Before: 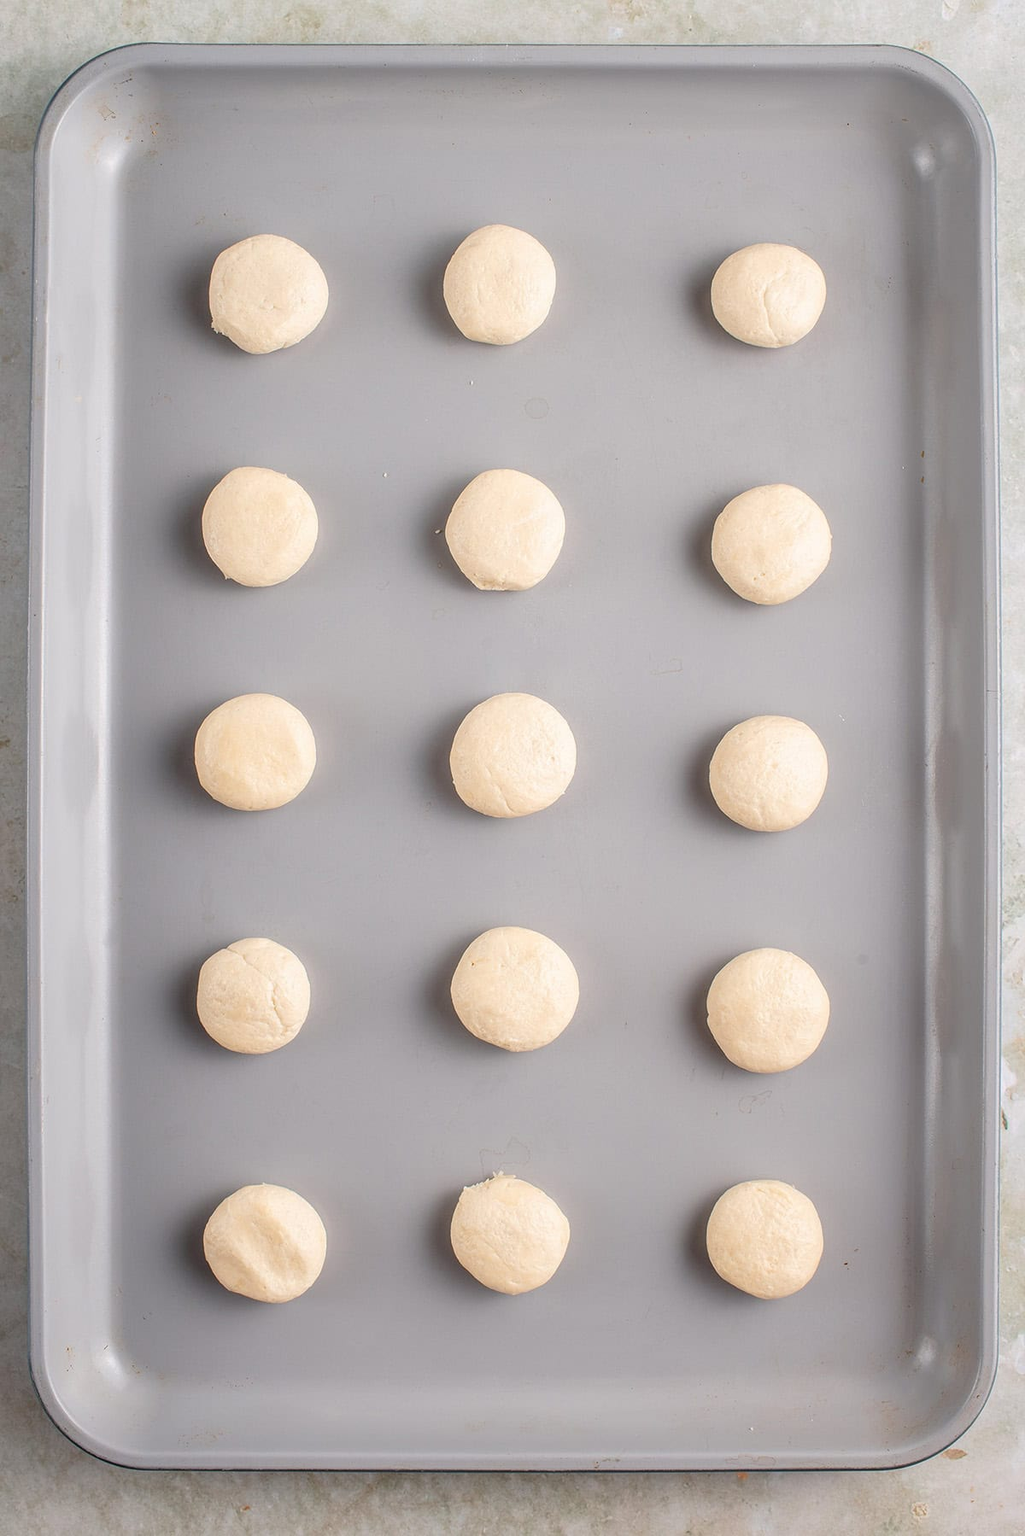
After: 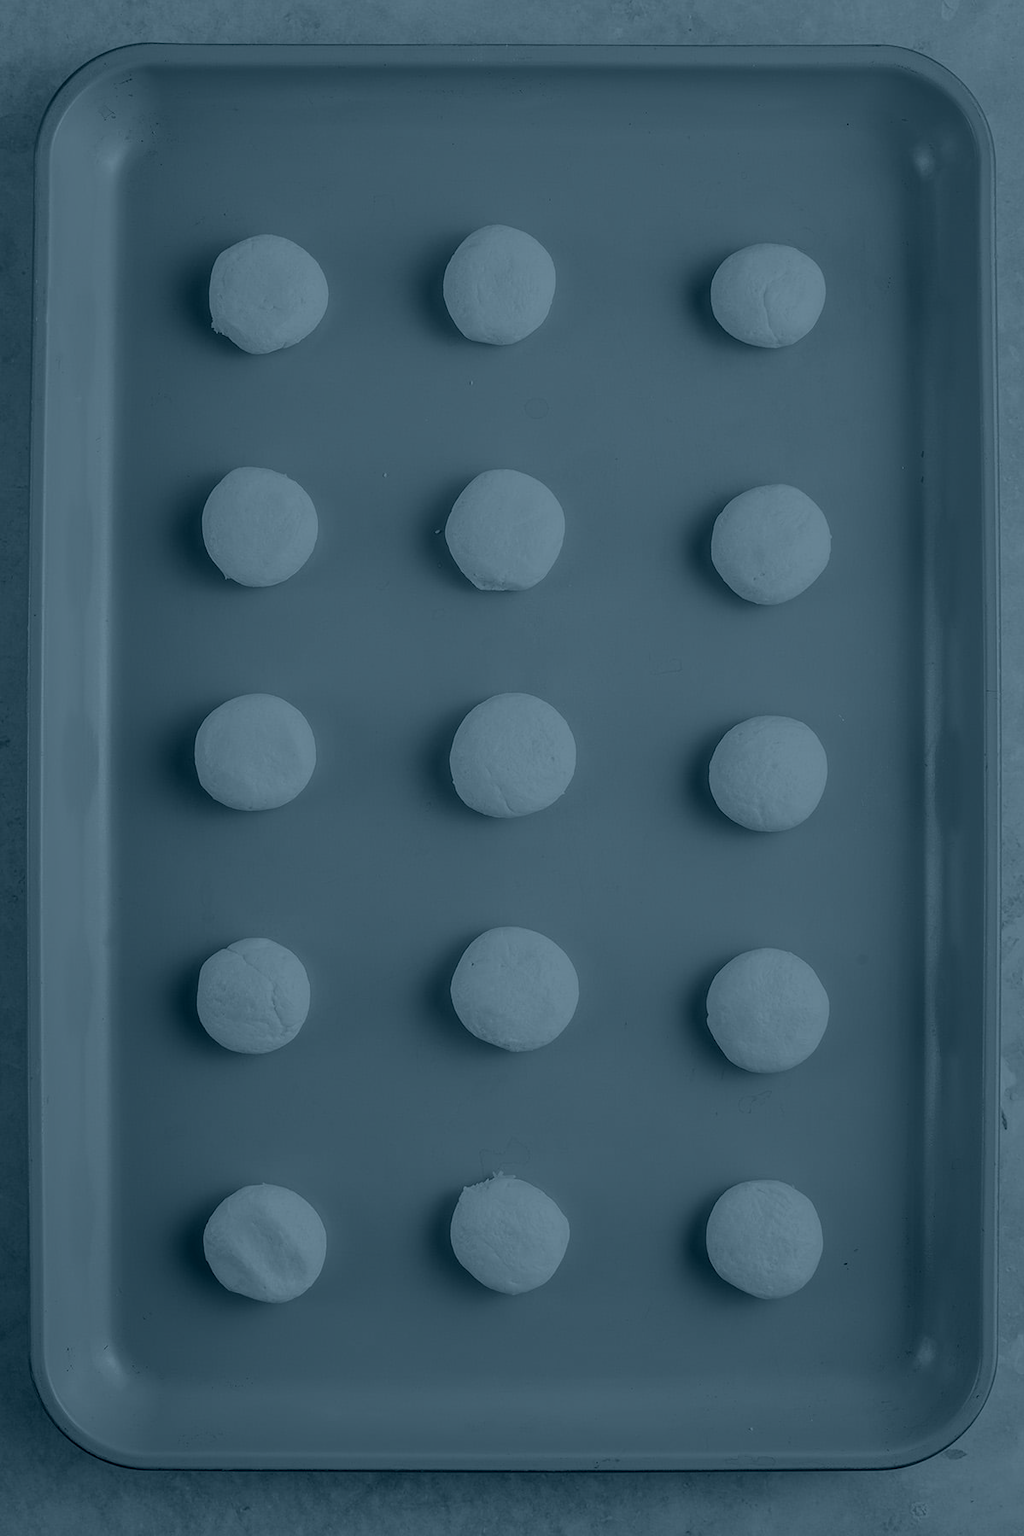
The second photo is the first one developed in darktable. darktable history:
white balance: red 1.004, blue 1.096
colorize: hue 194.4°, saturation 29%, source mix 61.75%, lightness 3.98%, version 1
color balance rgb: on, module defaults
velvia: on, module defaults
